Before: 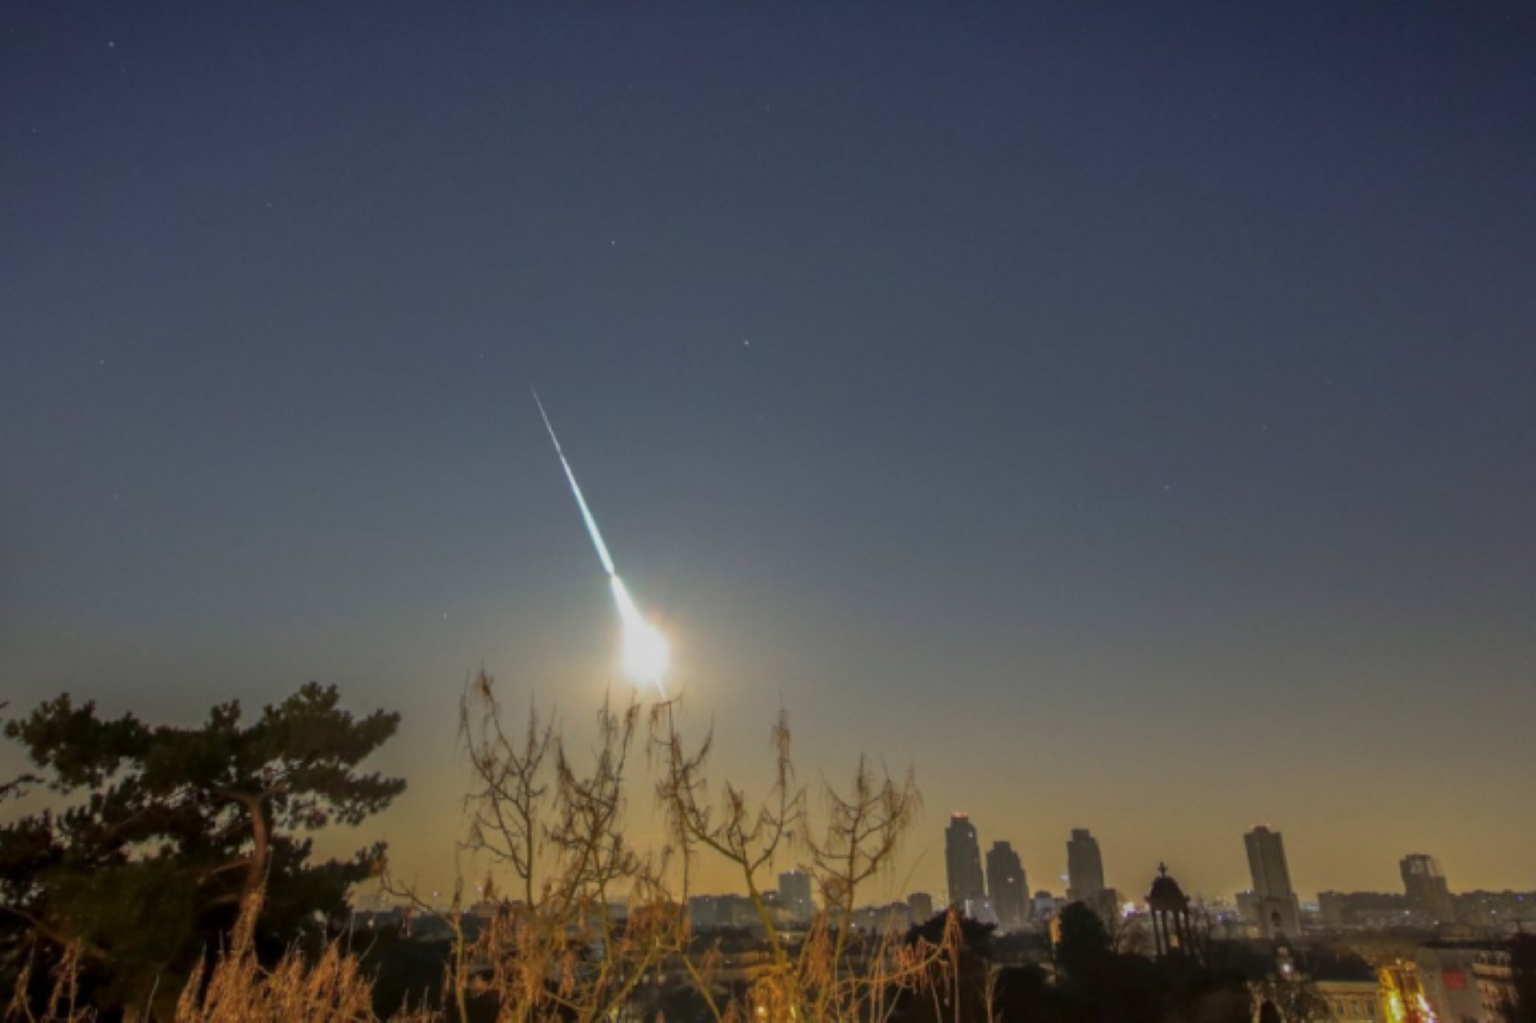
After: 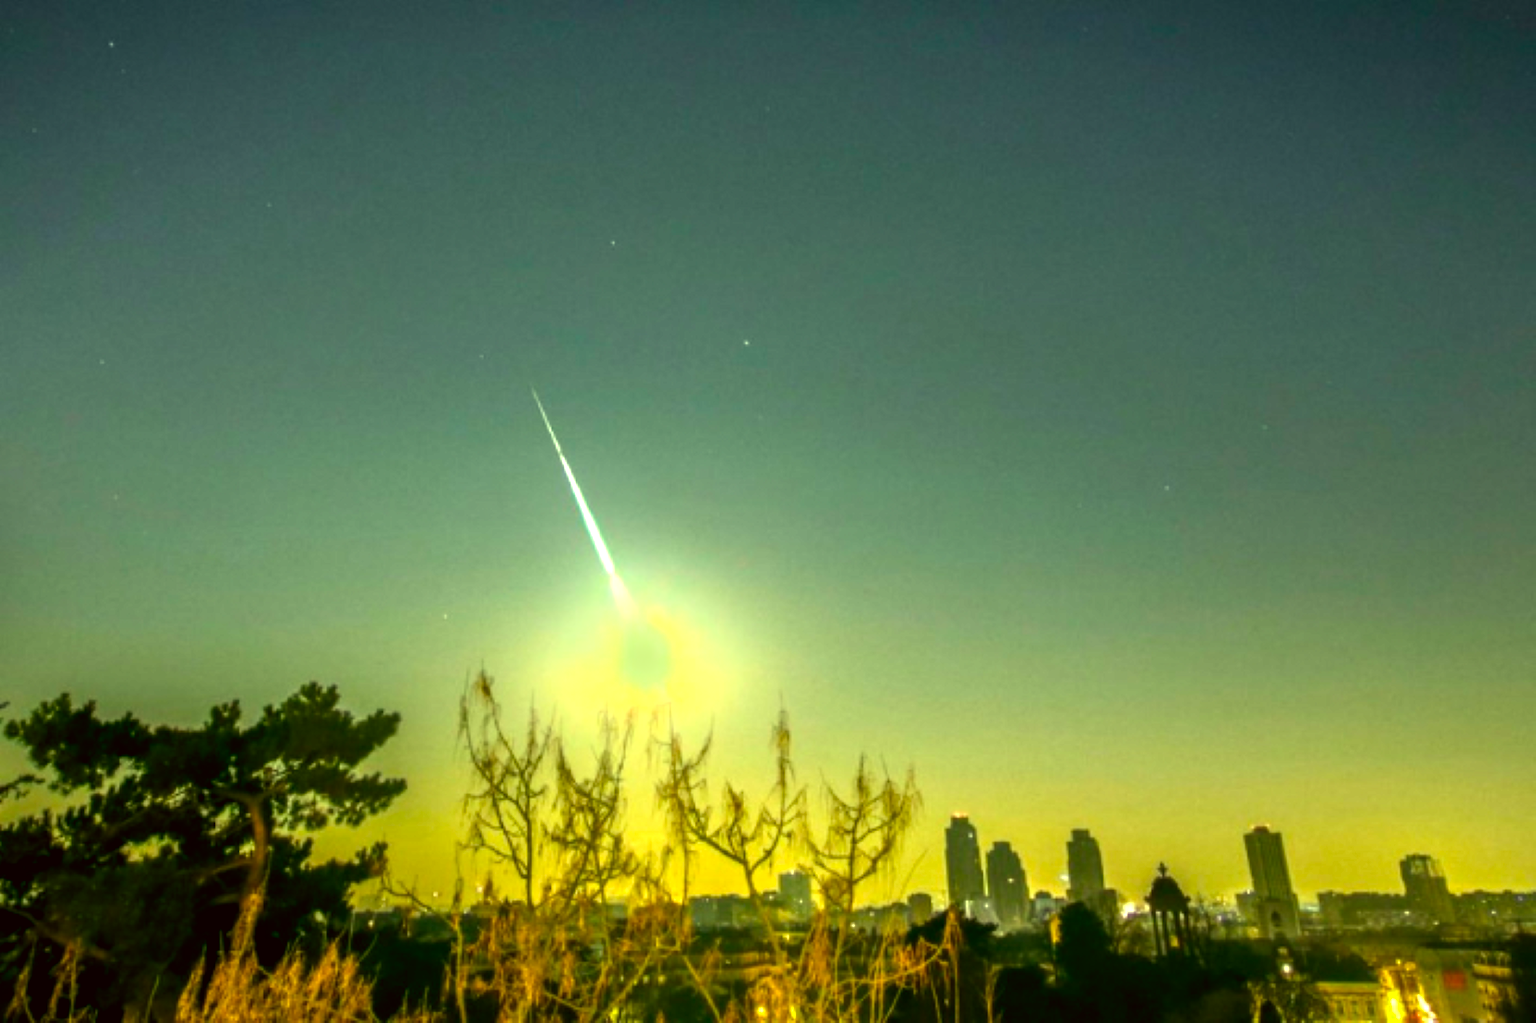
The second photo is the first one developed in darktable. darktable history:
exposure: black level correction 0, exposure 1 EV, compensate exposure bias true, compensate highlight preservation false
color balance rgb: shadows lift › luminance -7.7%, shadows lift › chroma 2.13%, shadows lift › hue 165.27°, power › luminance -7.77%, power › chroma 1.1%, power › hue 215.88°, highlights gain › luminance 15.15%, highlights gain › chroma 7%, highlights gain › hue 125.57°, global offset › luminance -0.33%, global offset › chroma 0.11%, global offset › hue 165.27°, perceptual saturation grading › global saturation 24.42%, perceptual saturation grading › highlights -24.42%, perceptual saturation grading › mid-tones 24.42%, perceptual saturation grading › shadows 40%, perceptual brilliance grading › global brilliance -5%, perceptual brilliance grading › highlights 24.42%, perceptual brilliance grading › mid-tones 7%, perceptual brilliance grading › shadows -5%
bloom: size 9%, threshold 100%, strength 7%
color correction: highlights a* 0.162, highlights b* 29.53, shadows a* -0.162, shadows b* 21.09
